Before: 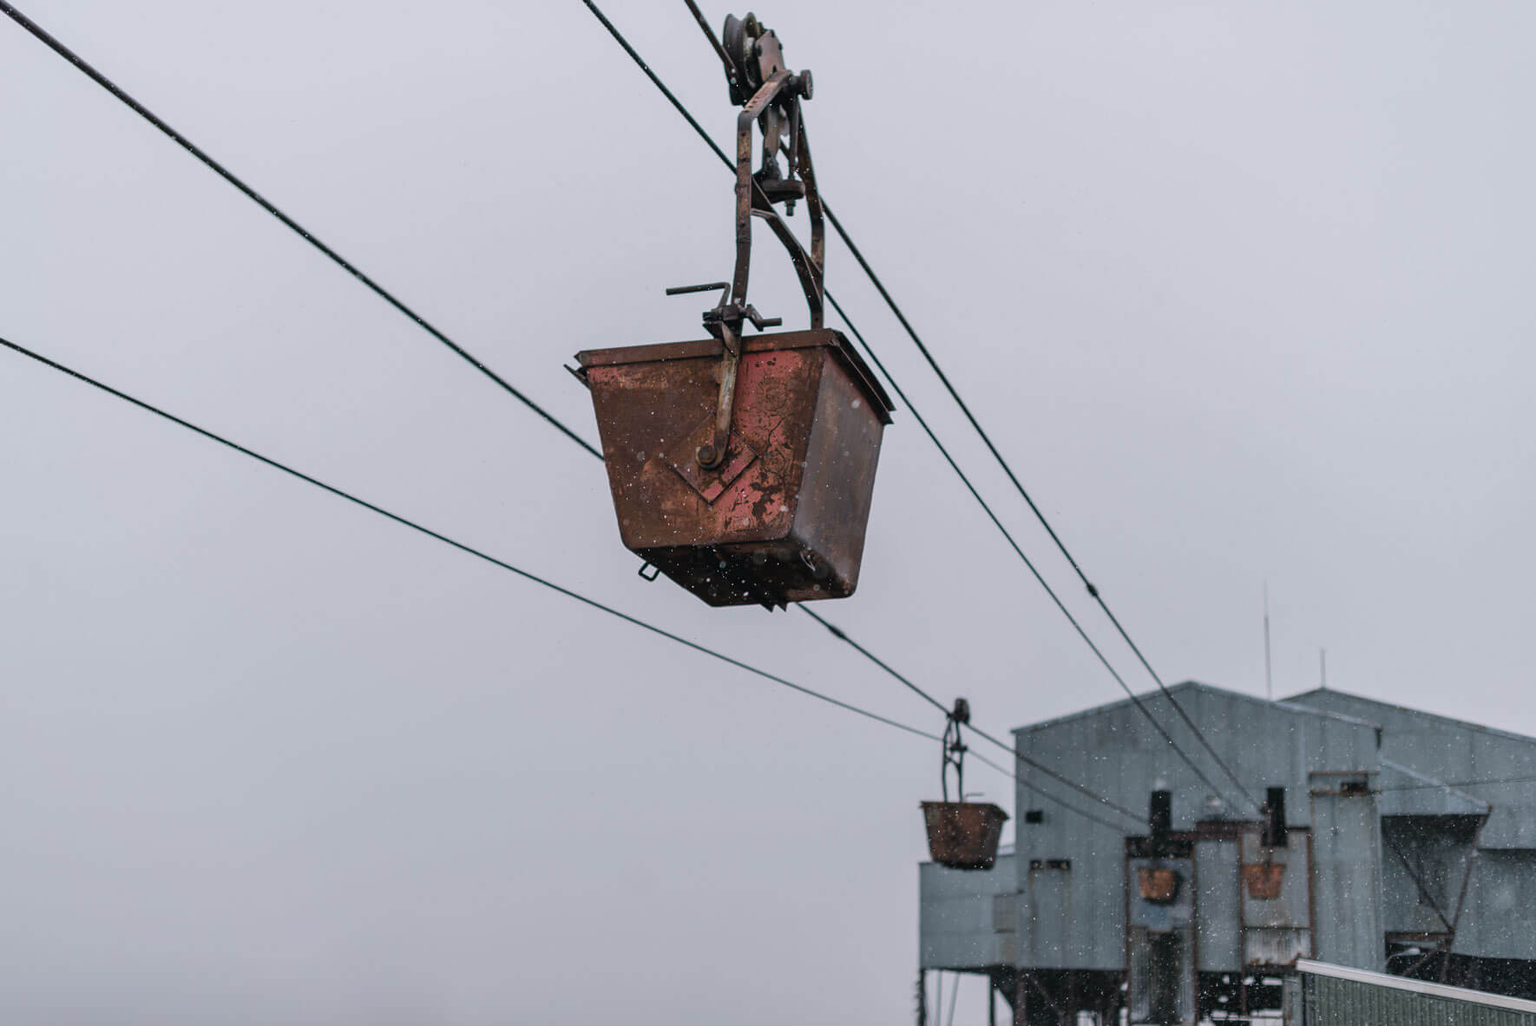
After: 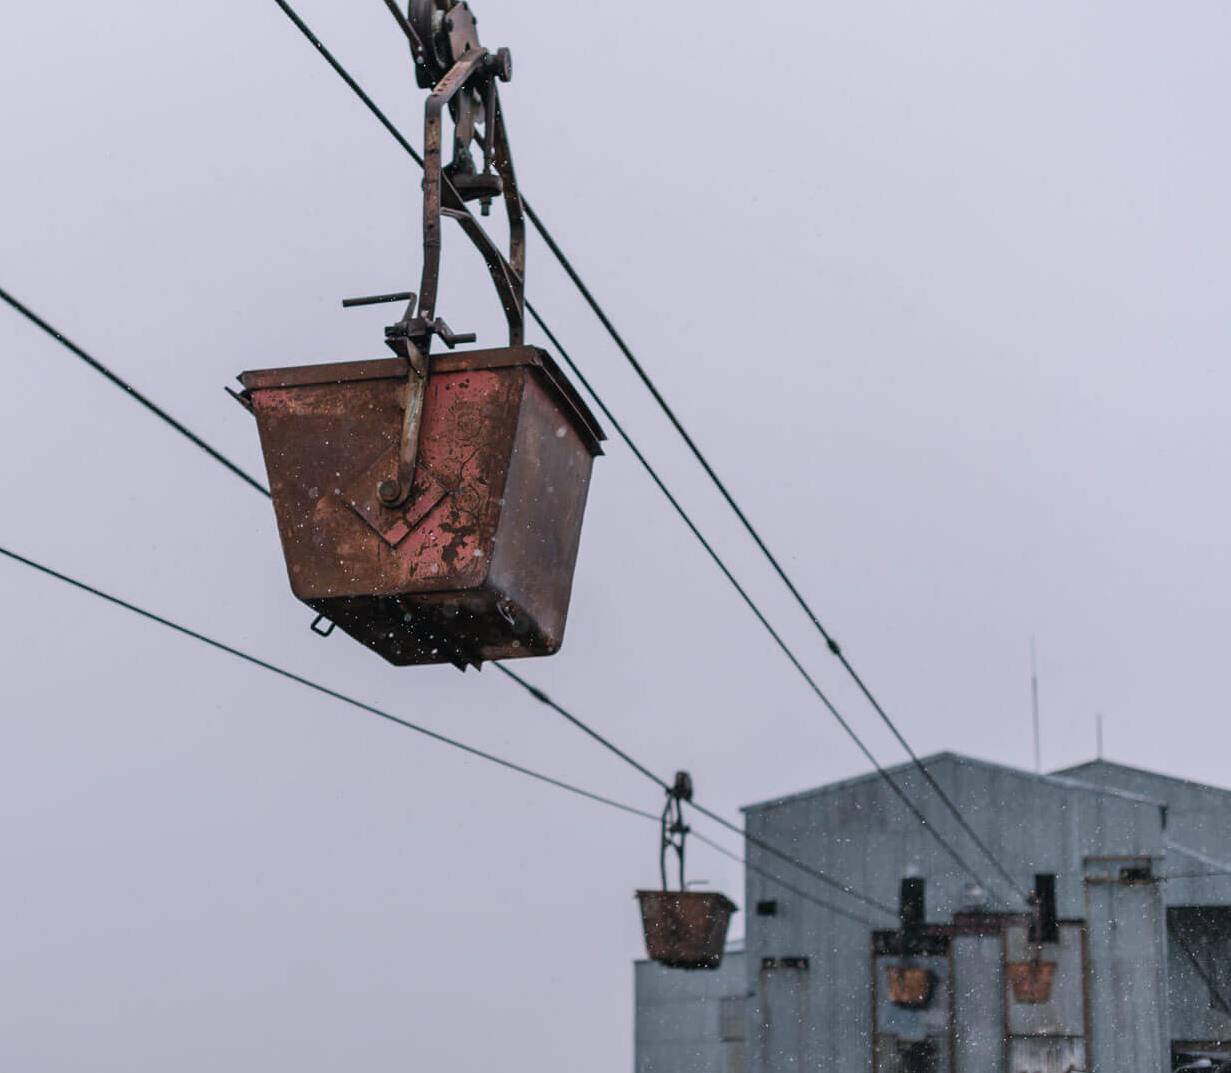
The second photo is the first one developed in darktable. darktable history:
white balance: red 1.004, blue 1.024
crop and rotate: left 24.034%, top 2.838%, right 6.406%, bottom 6.299%
